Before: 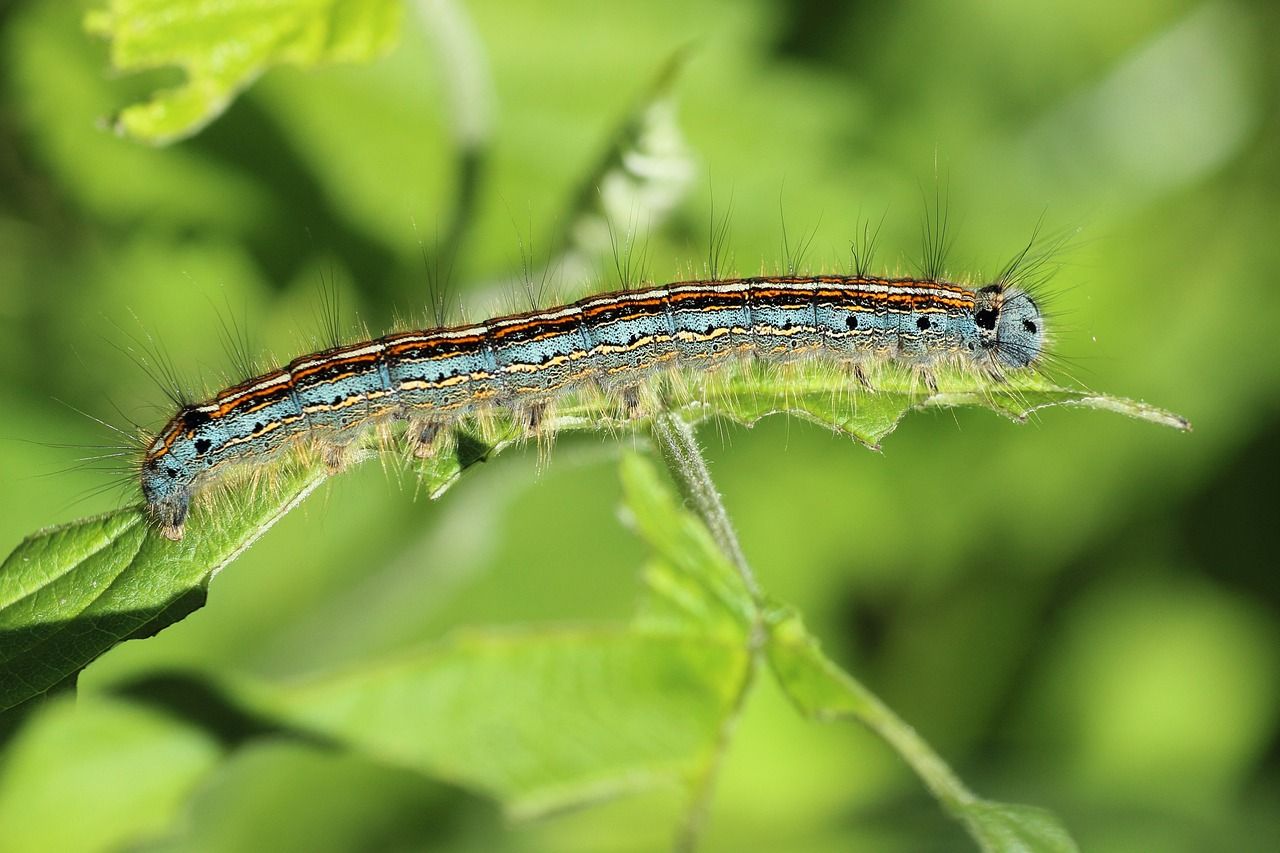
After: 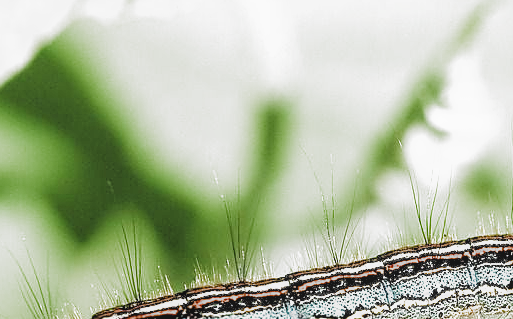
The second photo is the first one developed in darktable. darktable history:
sharpen: on, module defaults
local contrast: detail 110%
crop: left 15.489%, top 5.435%, right 44.391%, bottom 57.158%
filmic rgb: black relative exposure -3.72 EV, white relative exposure 2.76 EV, dynamic range scaling -4.82%, hardness 3.05, add noise in highlights 0.002, preserve chrominance max RGB, color science v3 (2019), use custom middle-gray values true, contrast in highlights soft
exposure: black level correction 0, exposure 0.949 EV, compensate highlight preservation false
